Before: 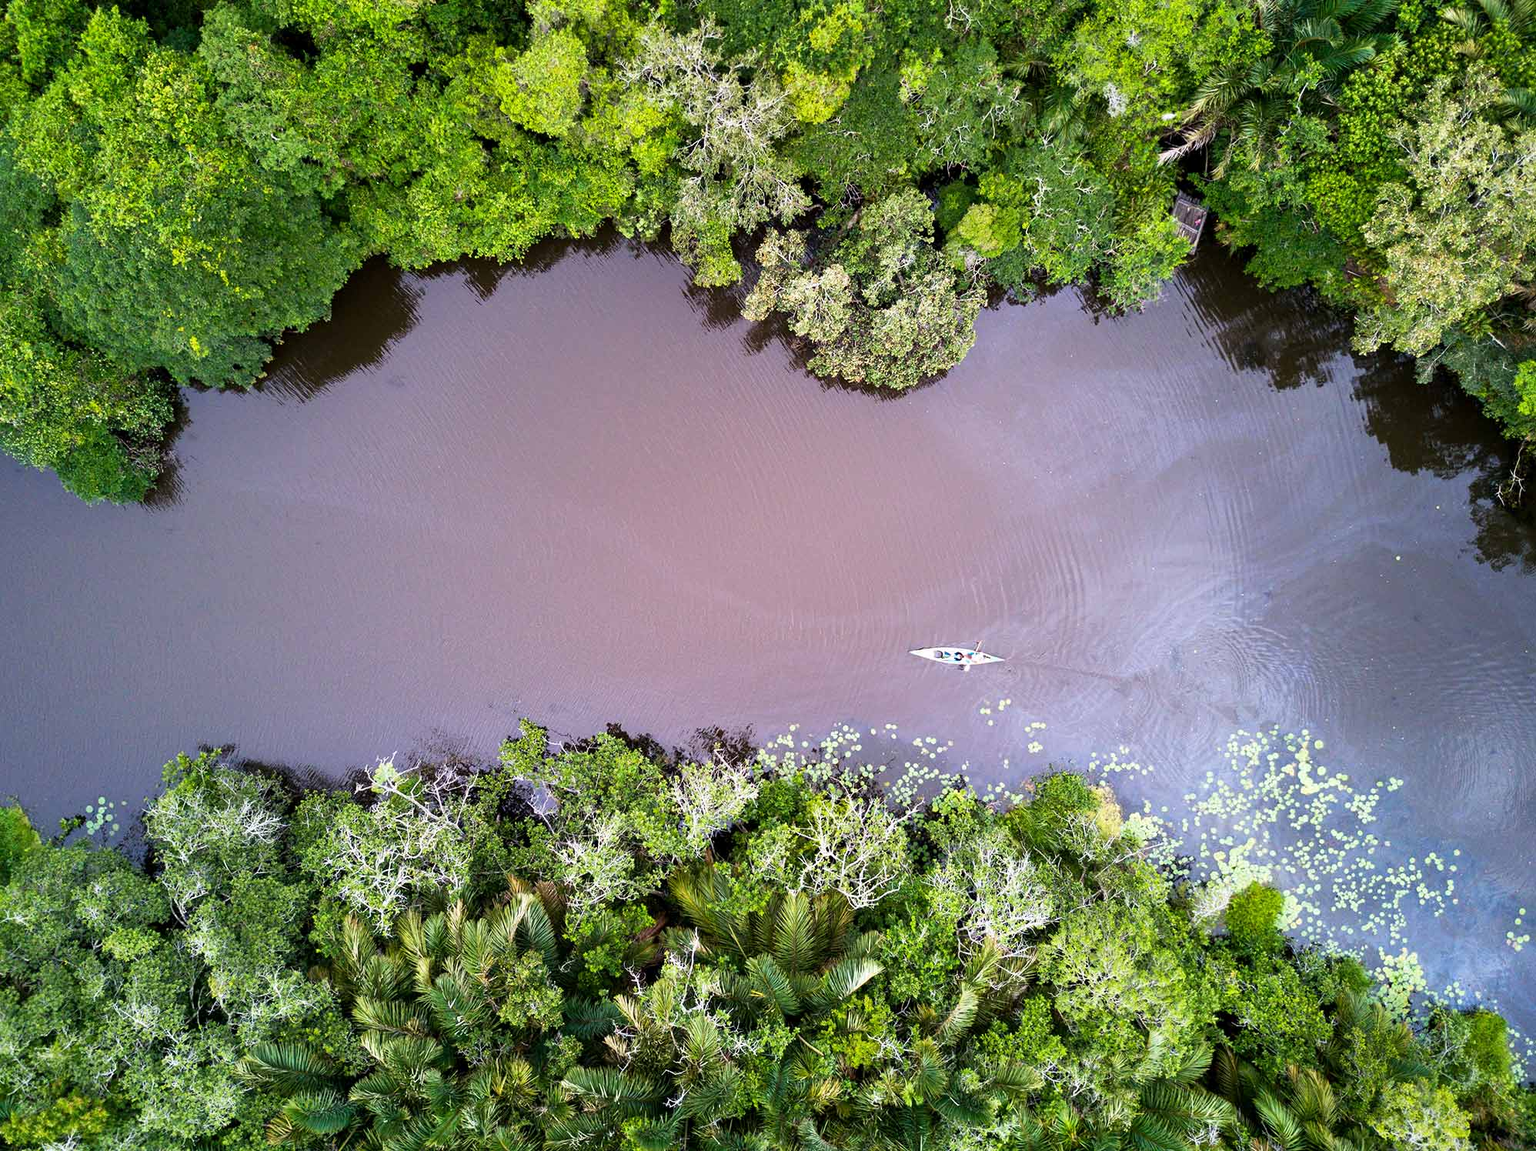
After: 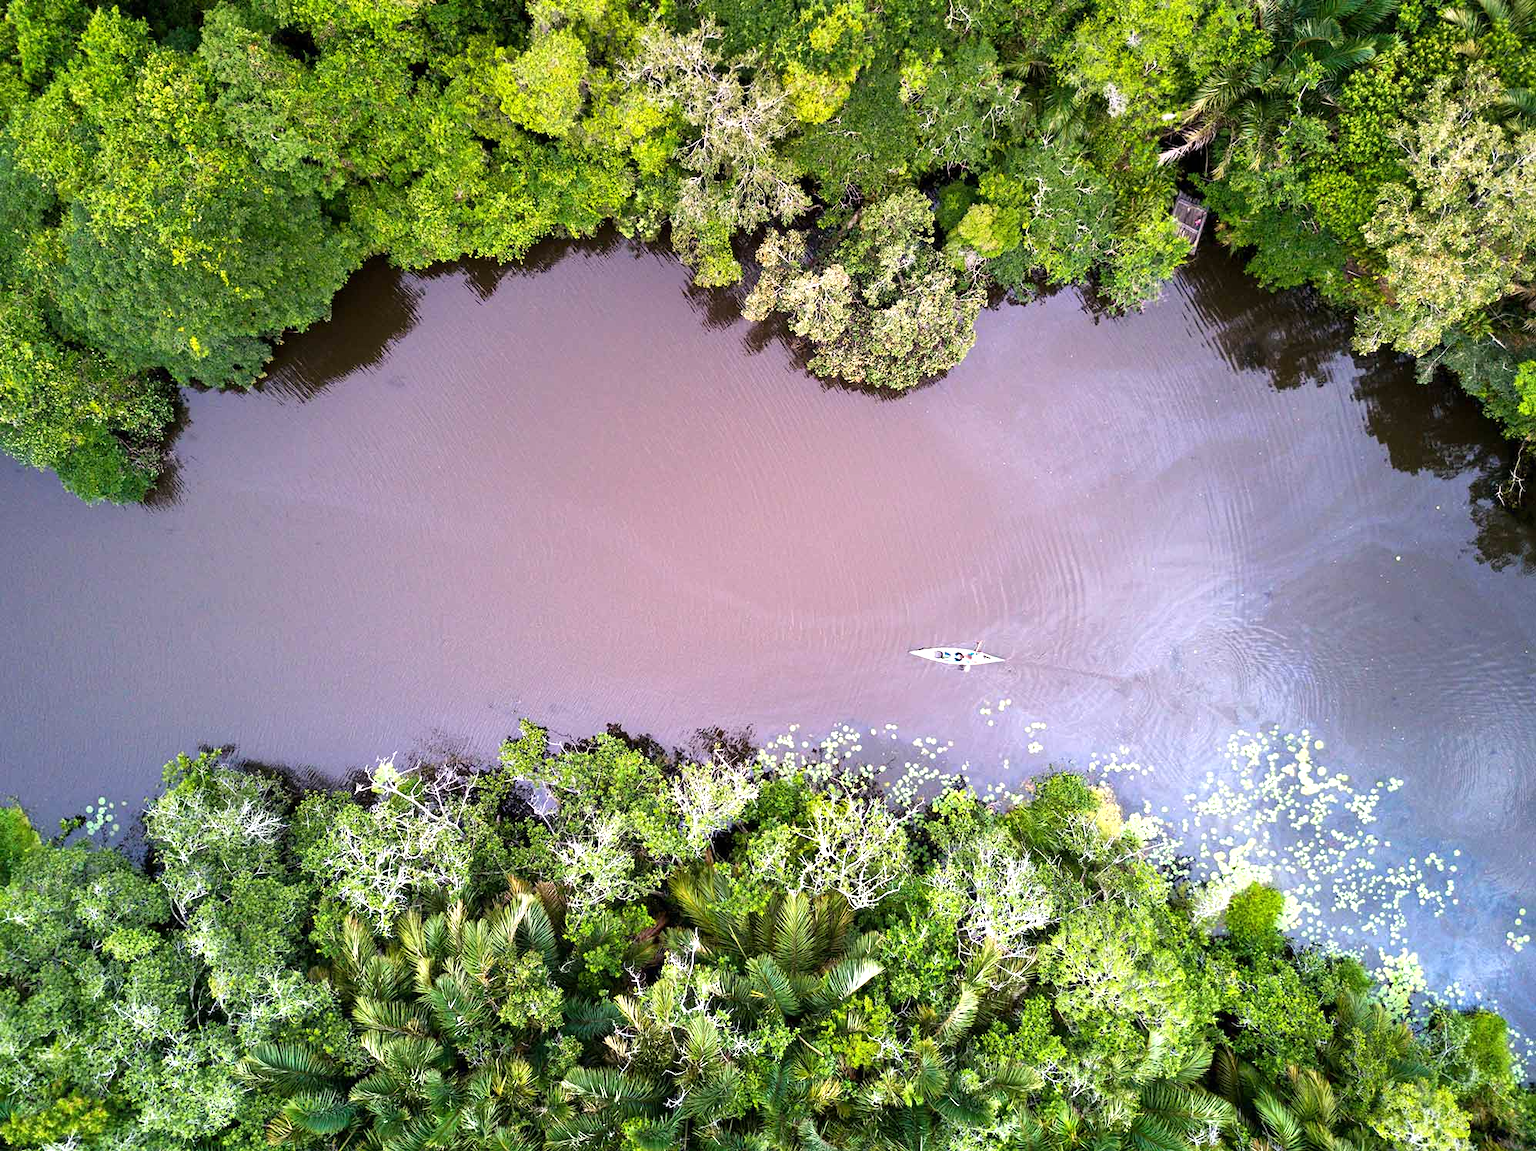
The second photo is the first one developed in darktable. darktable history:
exposure: black level correction 0, exposure 0.5 EV, compensate exposure bias true, compensate highlight preservation false
graduated density: density 0.38 EV, hardness 21%, rotation -6.11°, saturation 32%
